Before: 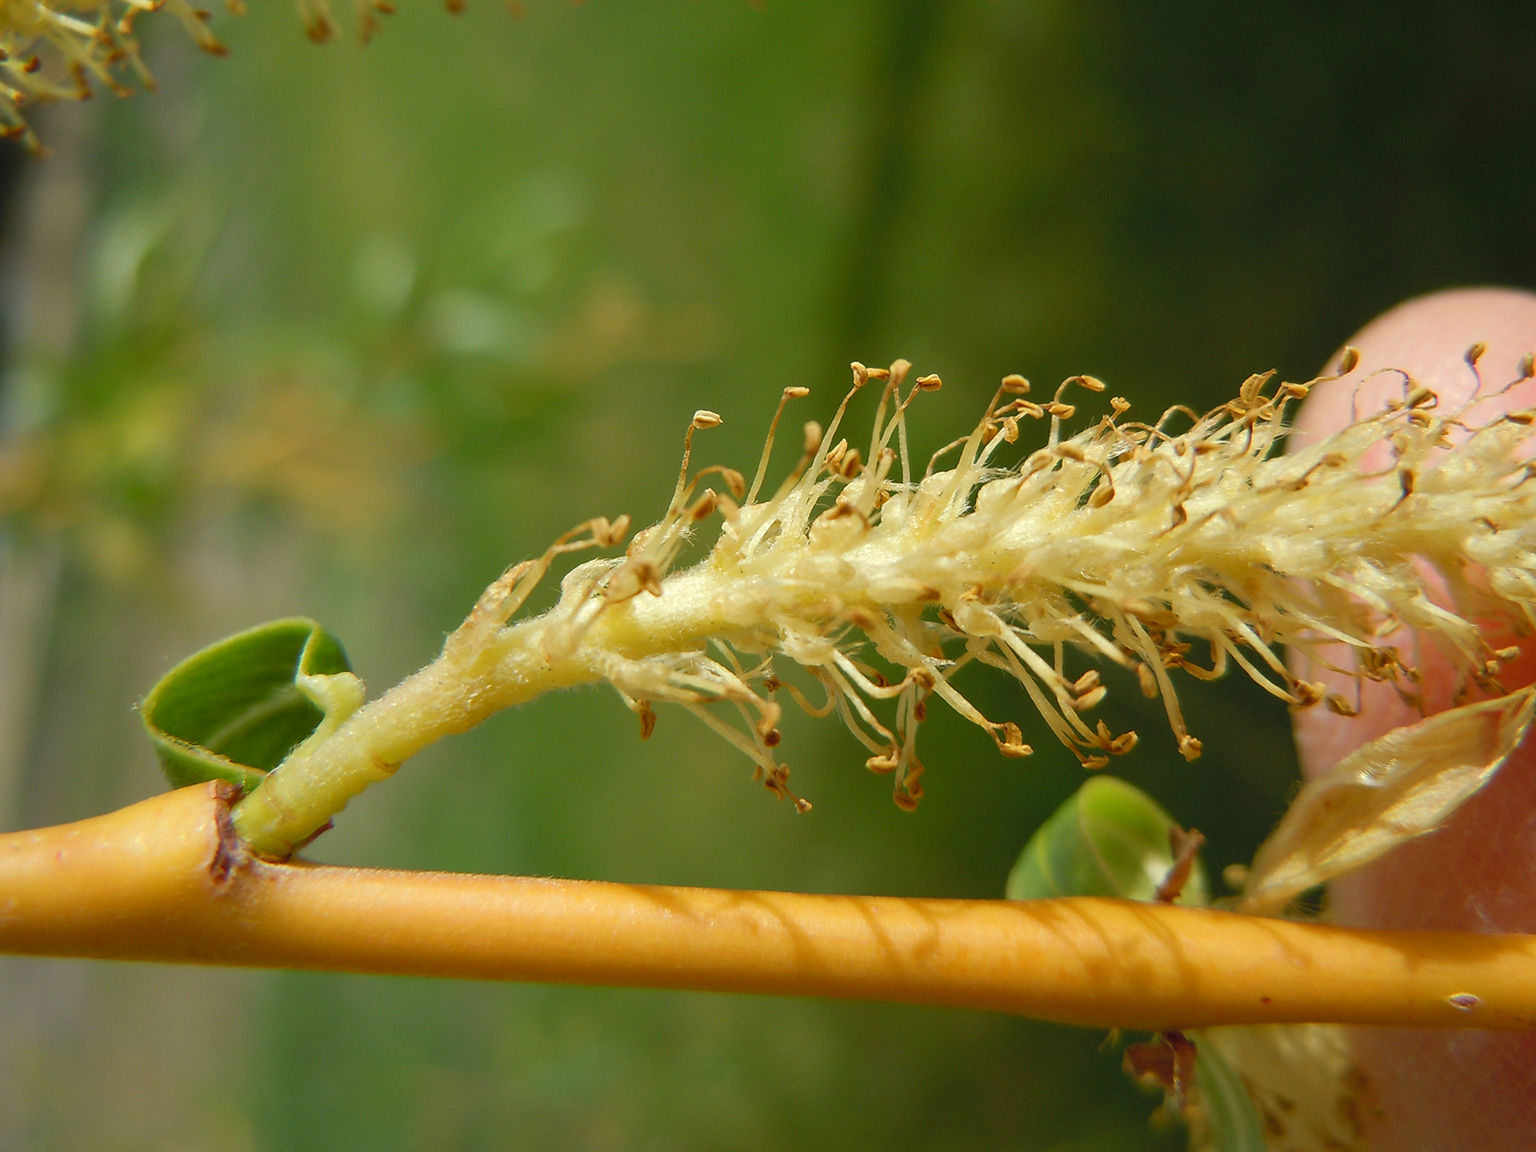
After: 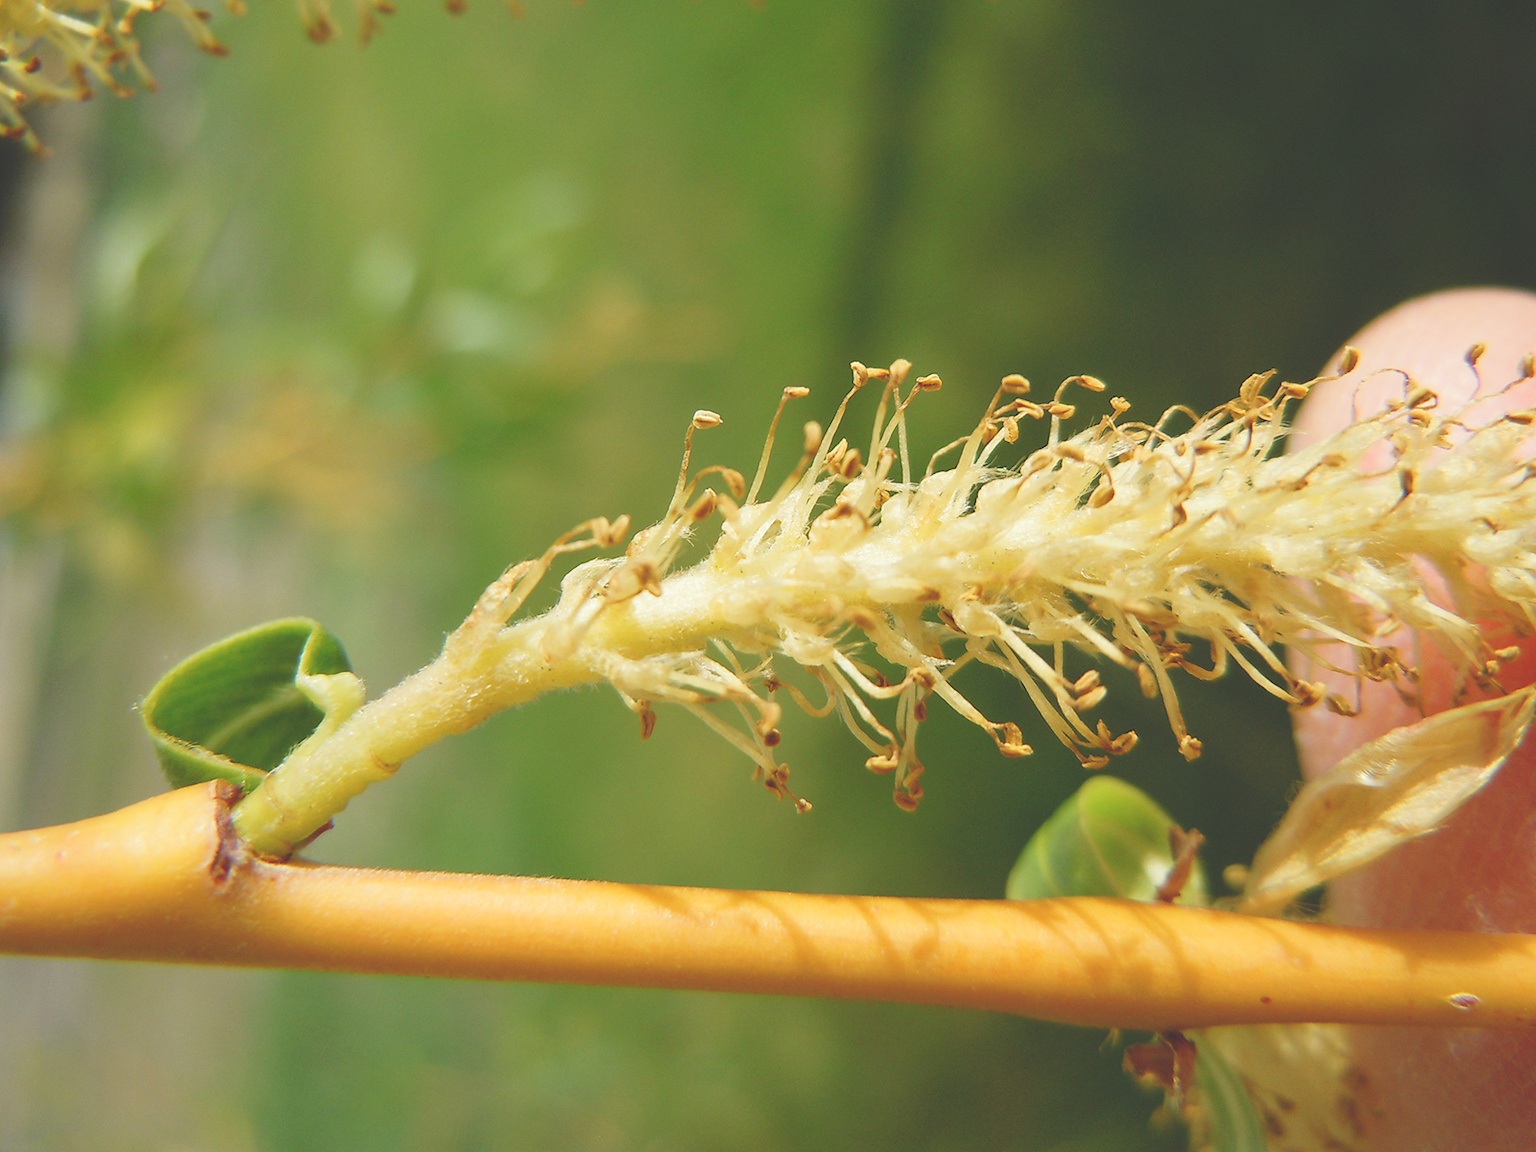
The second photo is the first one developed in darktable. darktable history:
exposure: black level correction -0.041, exposure 0.063 EV, compensate exposure bias true, compensate highlight preservation false
tone curve: curves: ch0 [(0, 0.023) (0.104, 0.058) (0.21, 0.162) (0.469, 0.524) (0.579, 0.65) (0.725, 0.8) (0.858, 0.903) (1, 0.974)]; ch1 [(0, 0) (0.414, 0.395) (0.447, 0.447) (0.502, 0.501) (0.521, 0.512) (0.57, 0.563) (0.618, 0.61) (0.654, 0.642) (1, 1)]; ch2 [(0, 0) (0.356, 0.408) (0.437, 0.453) (0.492, 0.485) (0.524, 0.508) (0.566, 0.567) (0.595, 0.604) (1, 1)], preserve colors none
